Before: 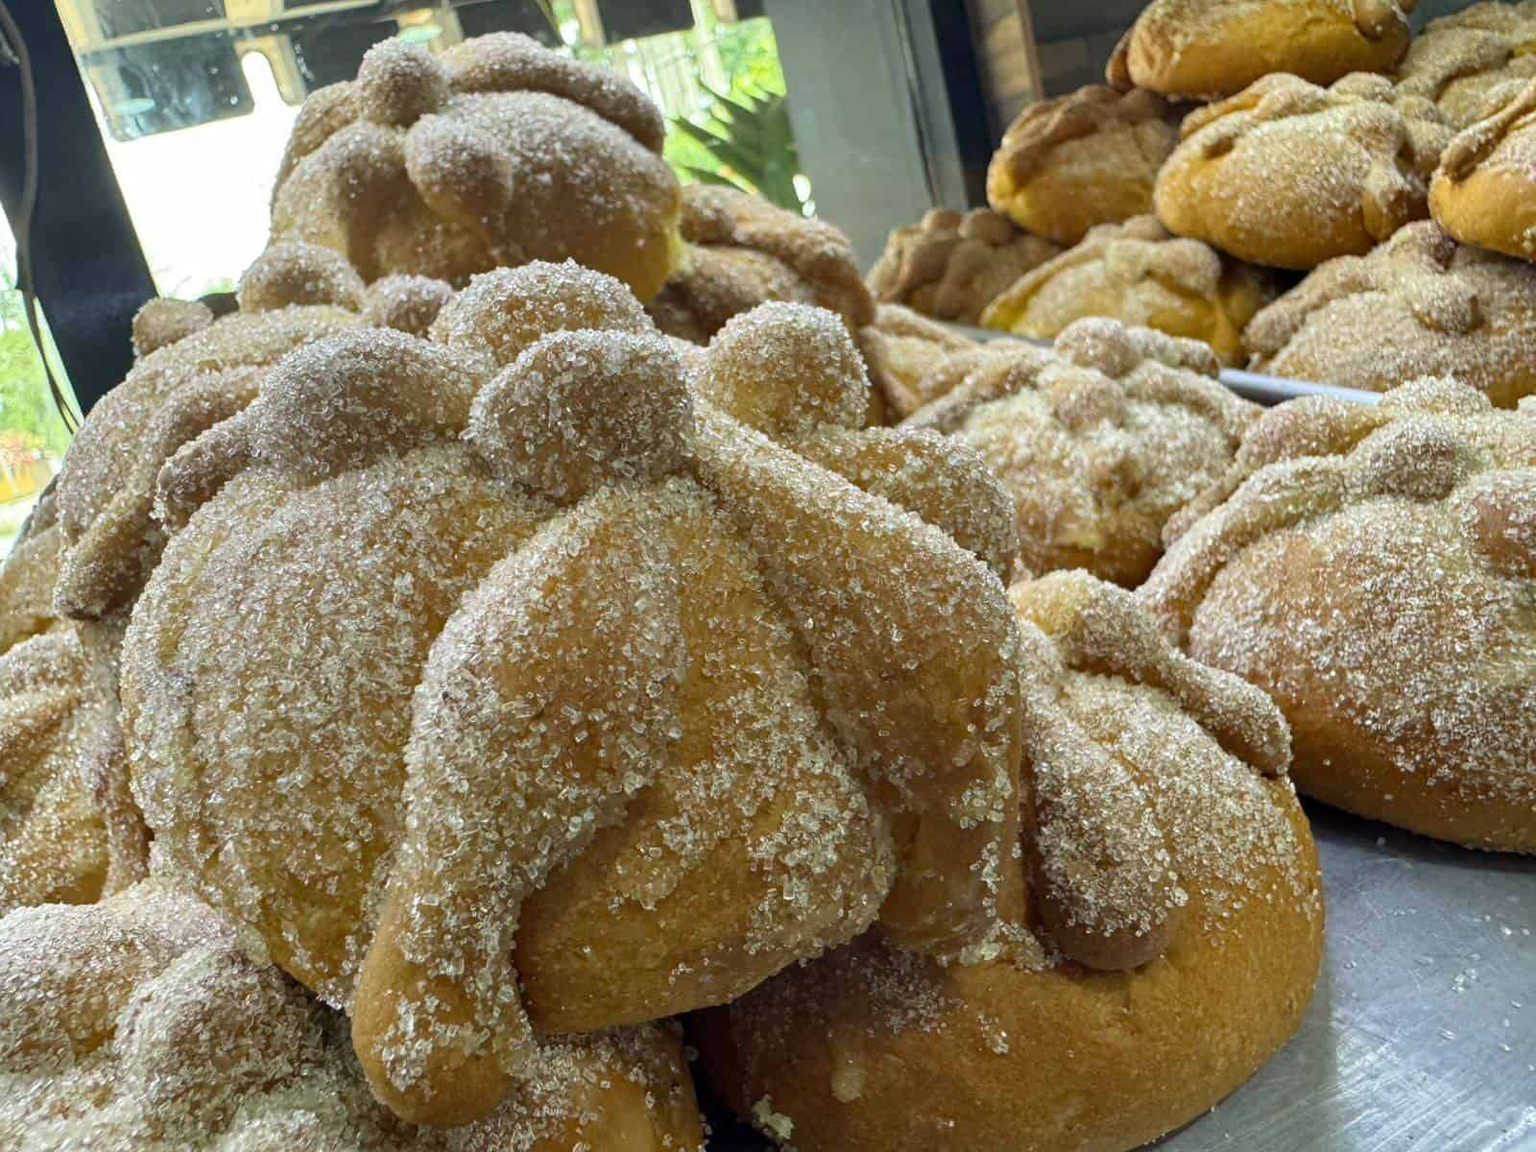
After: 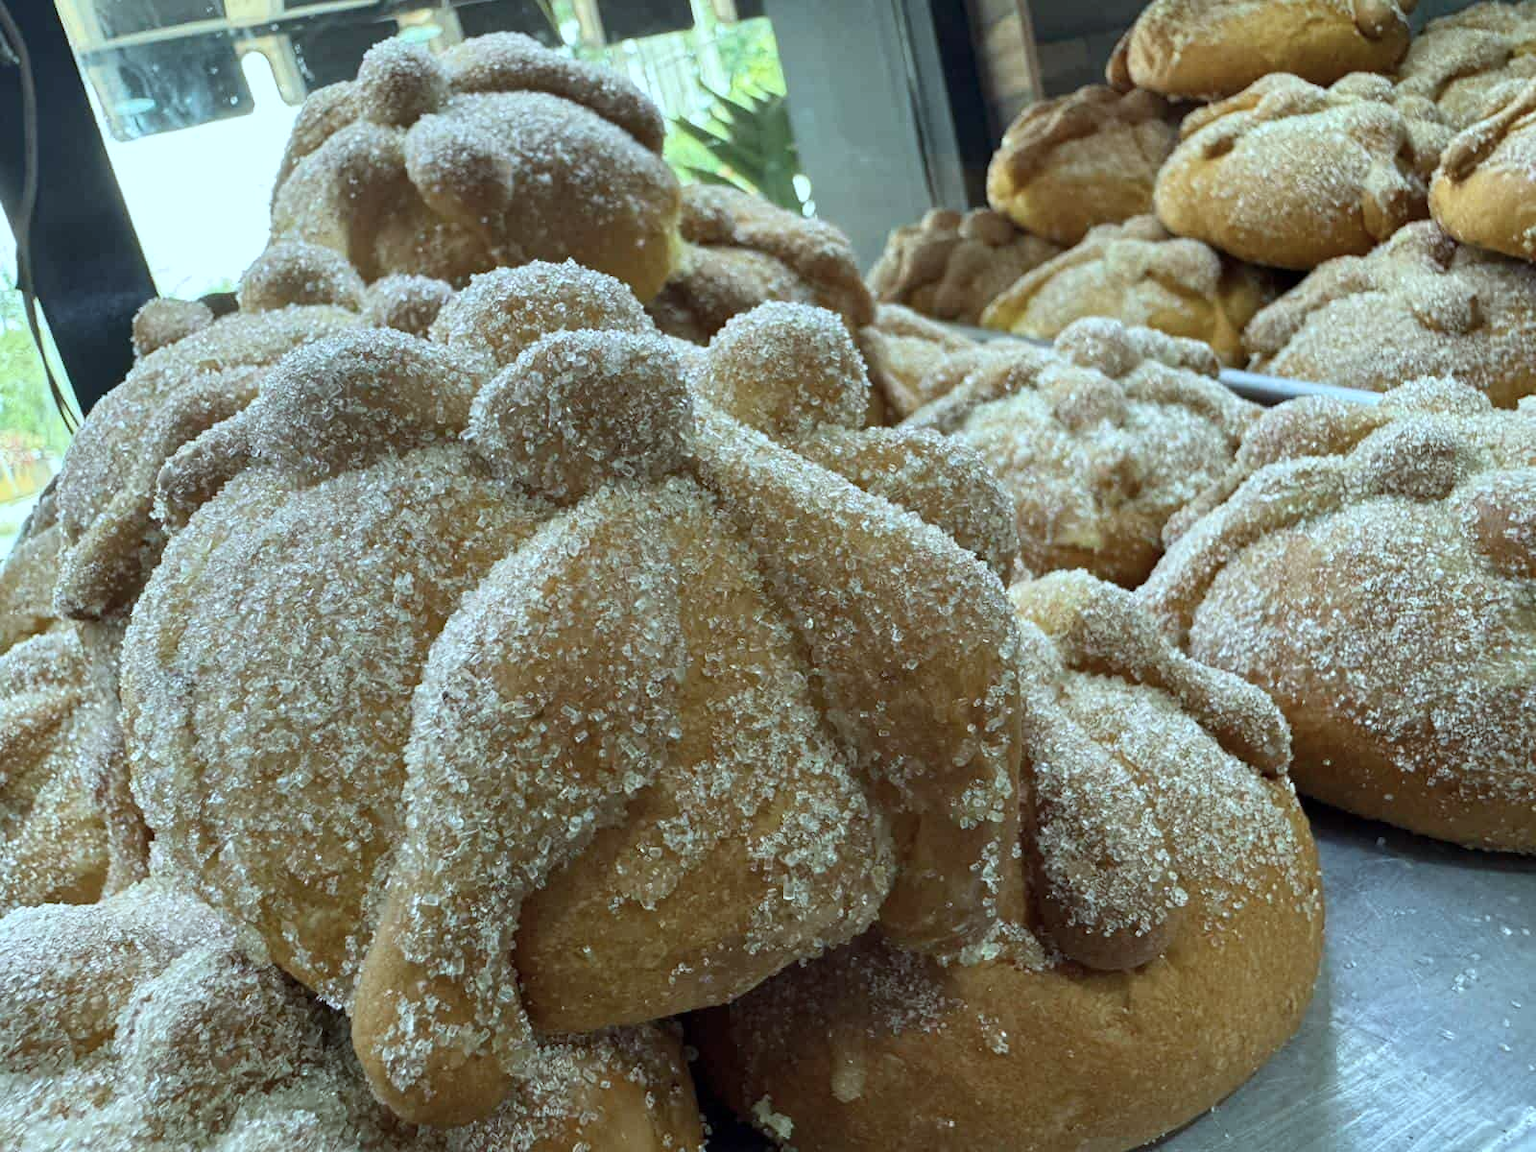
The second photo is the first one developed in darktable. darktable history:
contrast brightness saturation: contrast 0.082, saturation 0.196
exposure: compensate exposure bias true, compensate highlight preservation false
color correction: highlights a* -13.17, highlights b* -17.95, saturation 0.698
